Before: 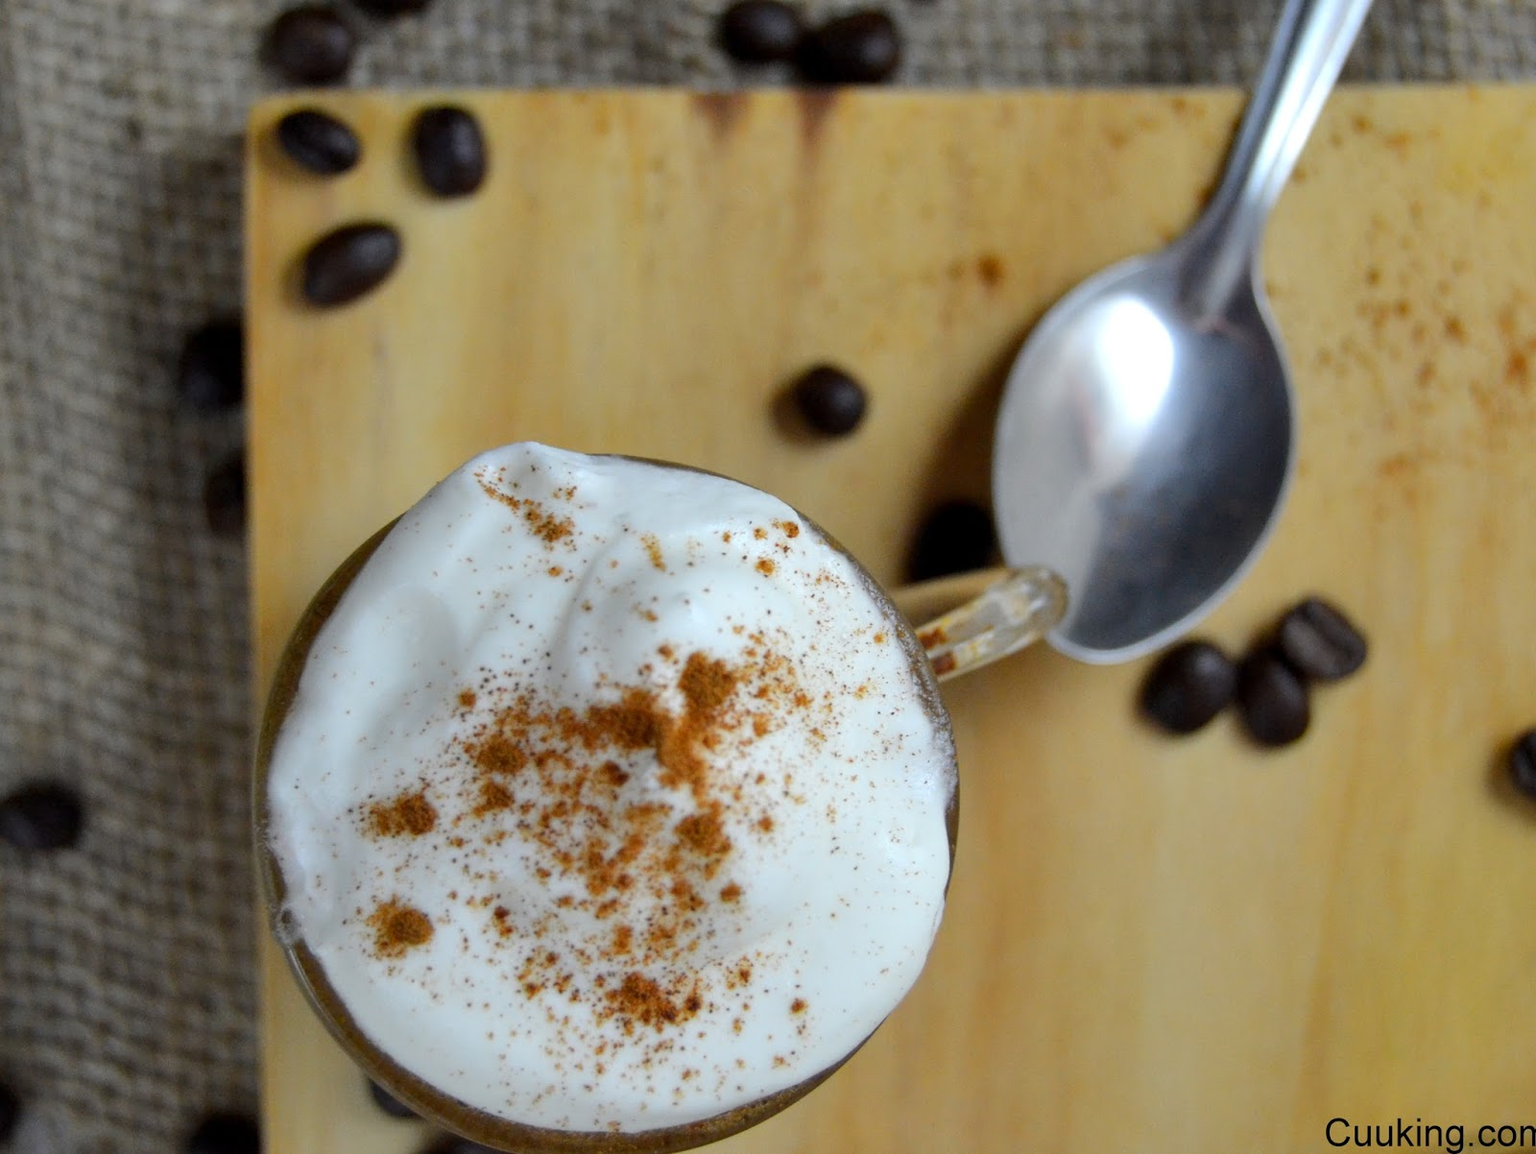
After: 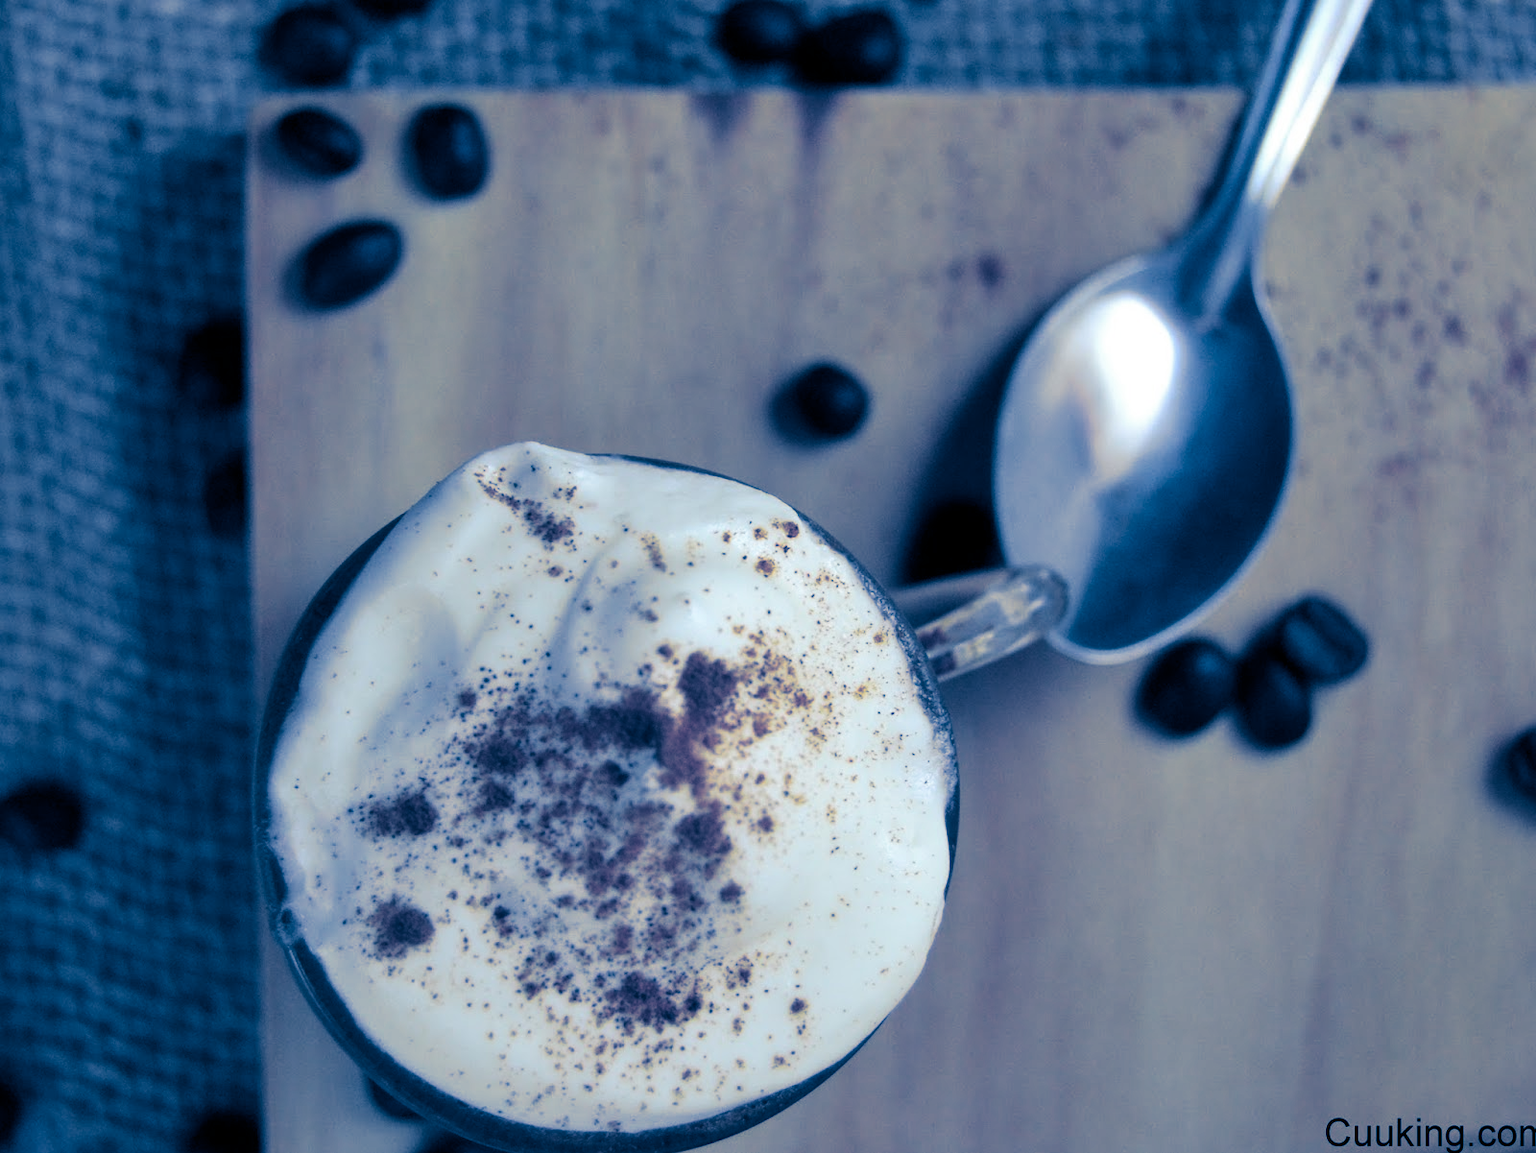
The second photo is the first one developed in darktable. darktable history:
split-toning: shadows › hue 226.8°, shadows › saturation 1, highlights › saturation 0, balance -61.41
white balance: emerald 1
